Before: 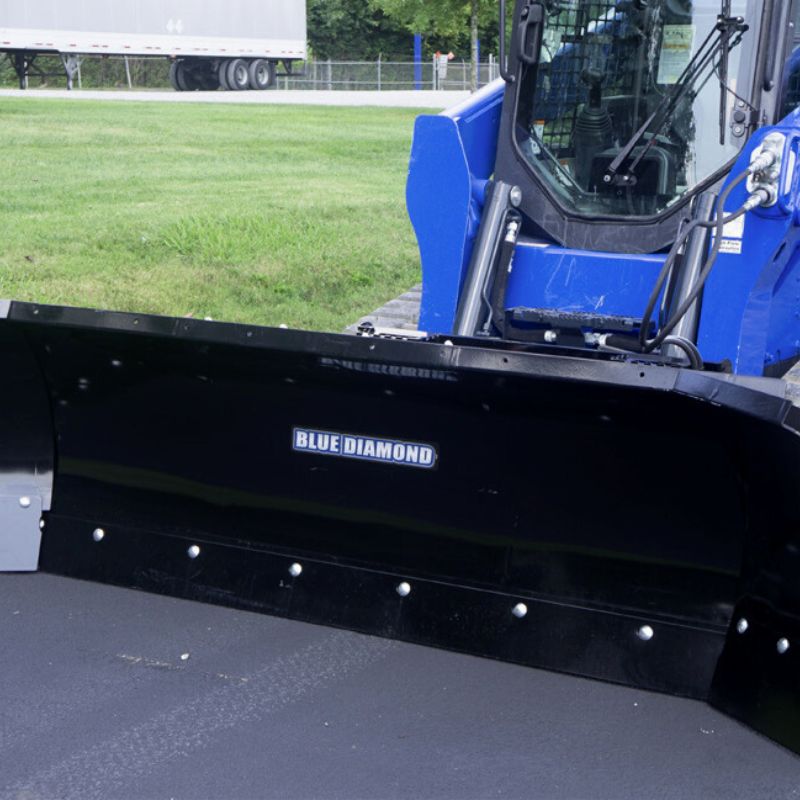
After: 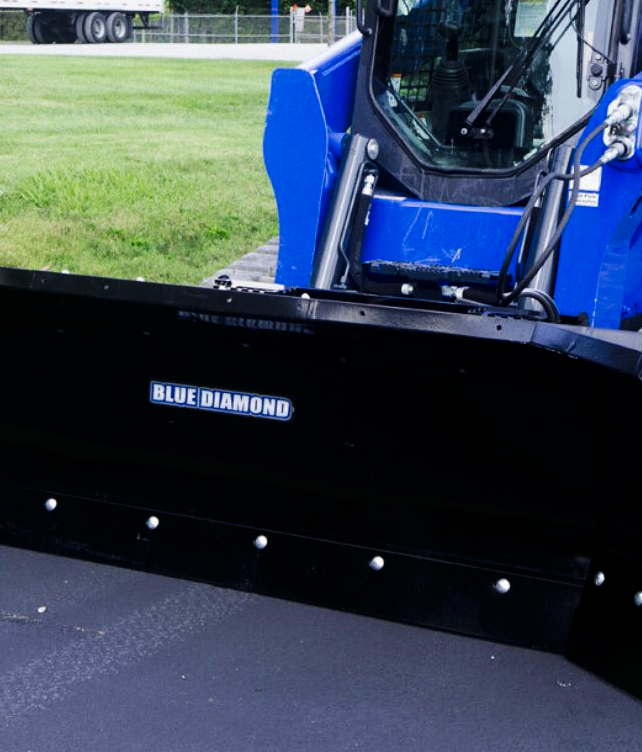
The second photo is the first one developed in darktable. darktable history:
crop and rotate: left 17.912%, top 5.983%, right 1.833%
tone curve: curves: ch0 [(0, 0) (0.106, 0.026) (0.275, 0.155) (0.392, 0.314) (0.513, 0.481) (0.657, 0.667) (1, 1)]; ch1 [(0, 0) (0.5, 0.511) (0.536, 0.579) (0.587, 0.69) (1, 1)]; ch2 [(0, 0) (0.5, 0.5) (0.55, 0.552) (0.625, 0.699) (1, 1)], preserve colors none
